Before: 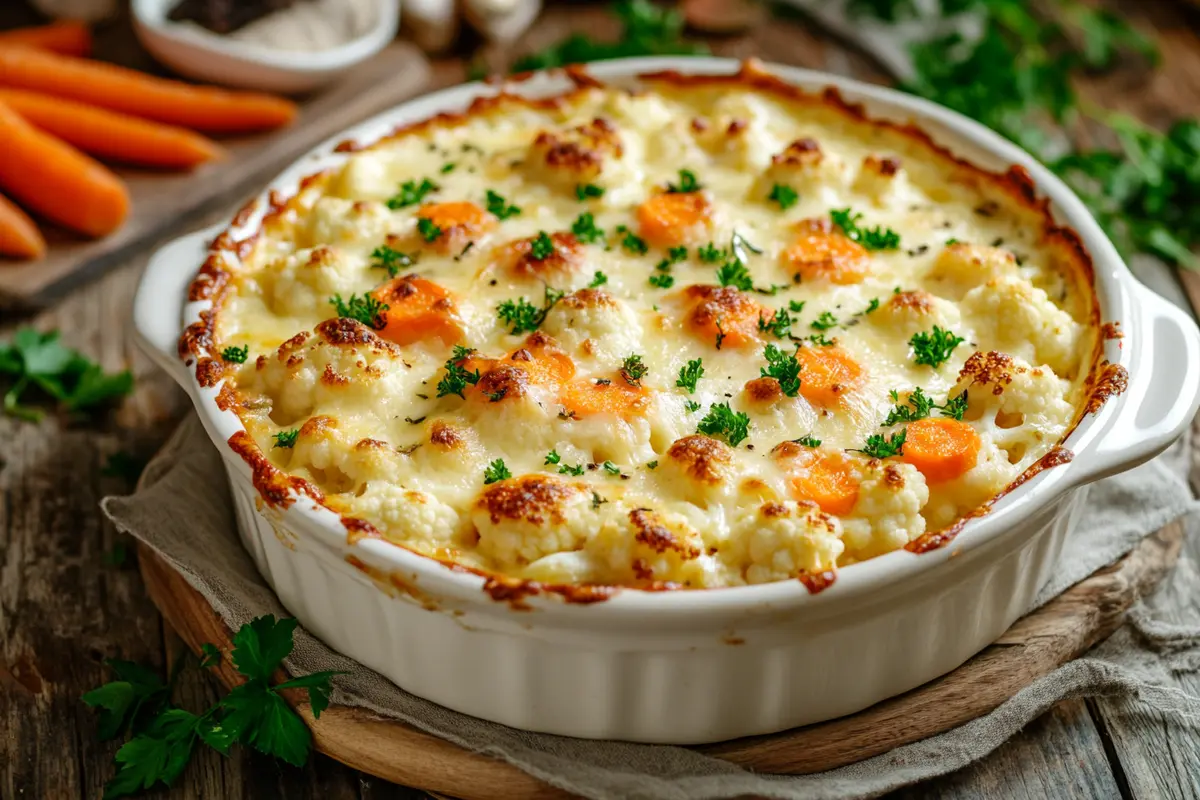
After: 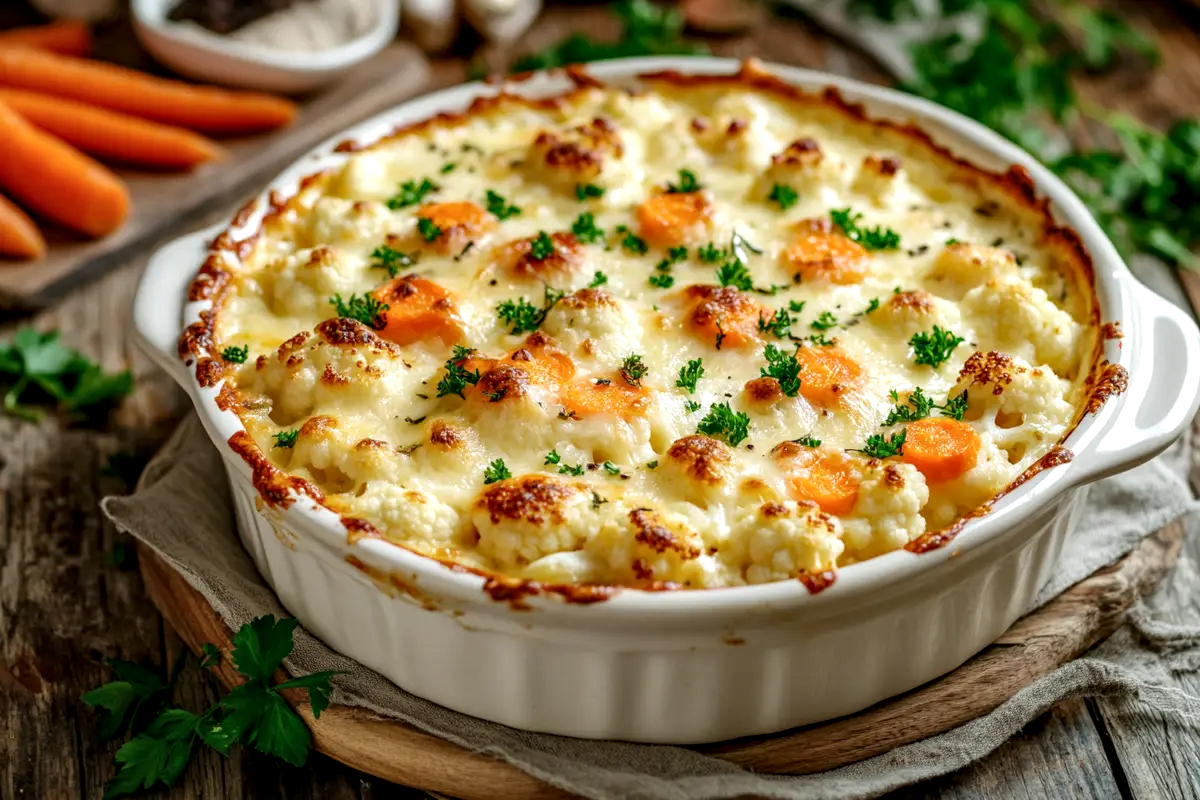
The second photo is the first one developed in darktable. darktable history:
color calibration: illuminant same as pipeline (D50), adaptation XYZ, x 0.347, y 0.358, temperature 5006.02 K
local contrast: highlights 90%, shadows 78%
